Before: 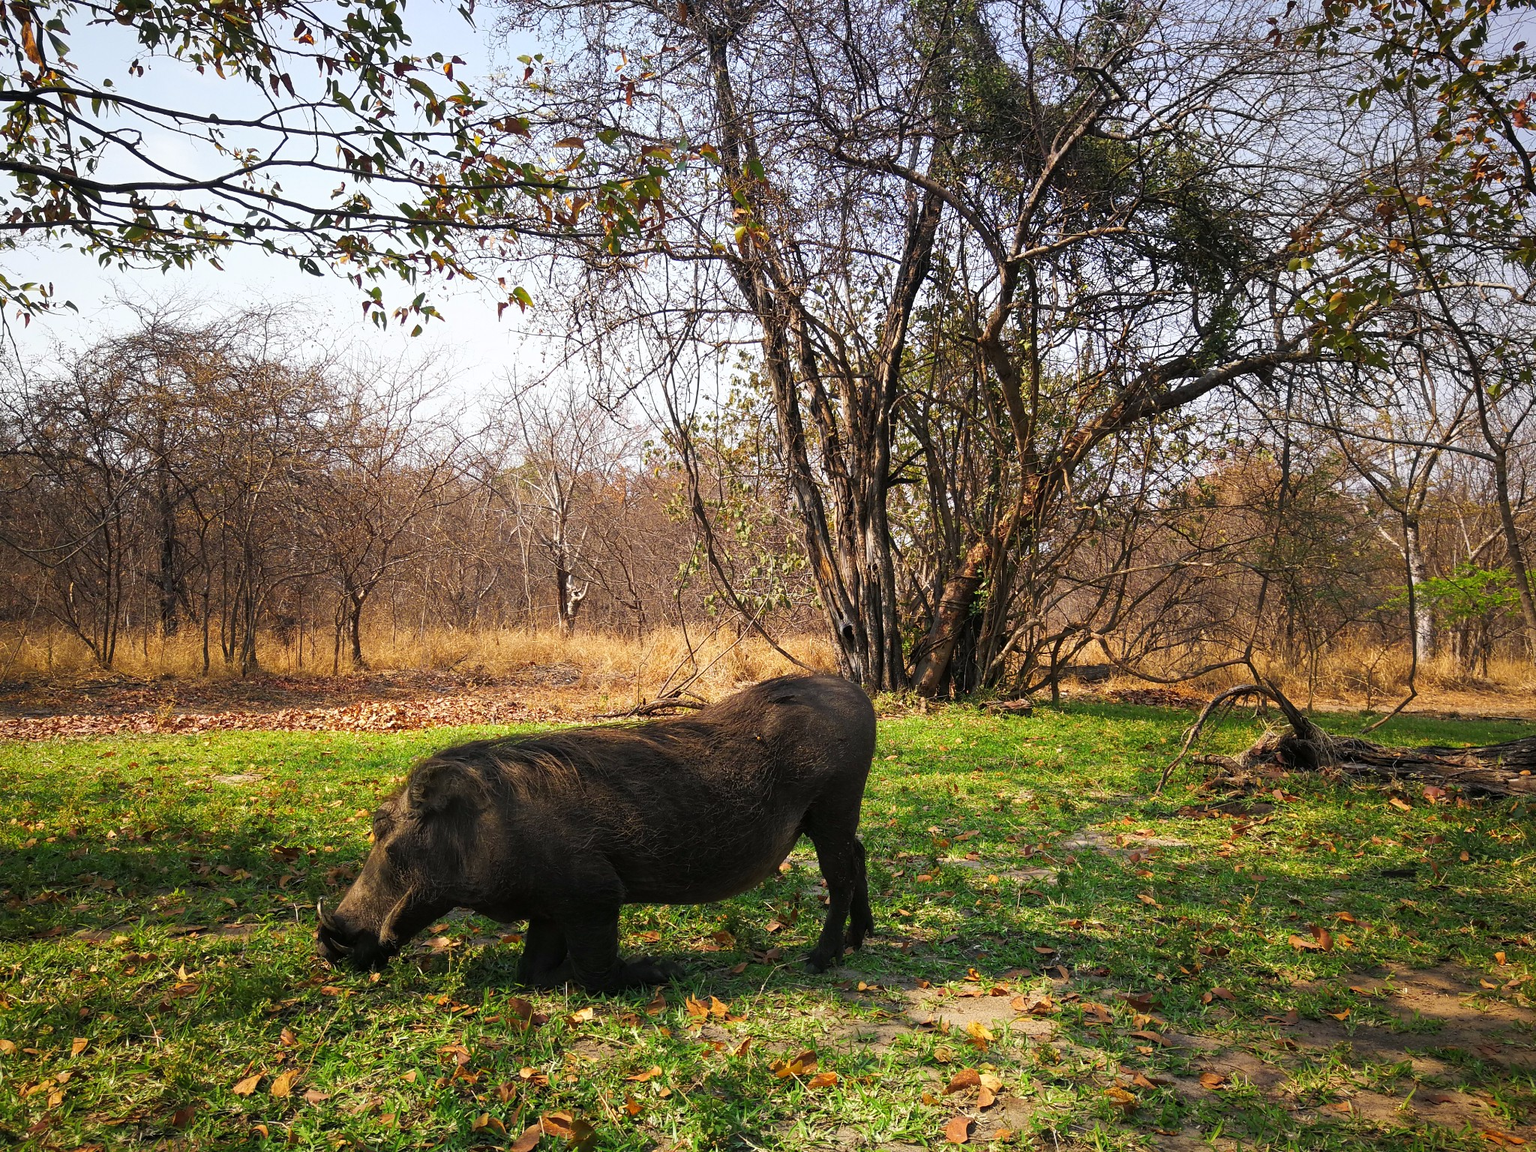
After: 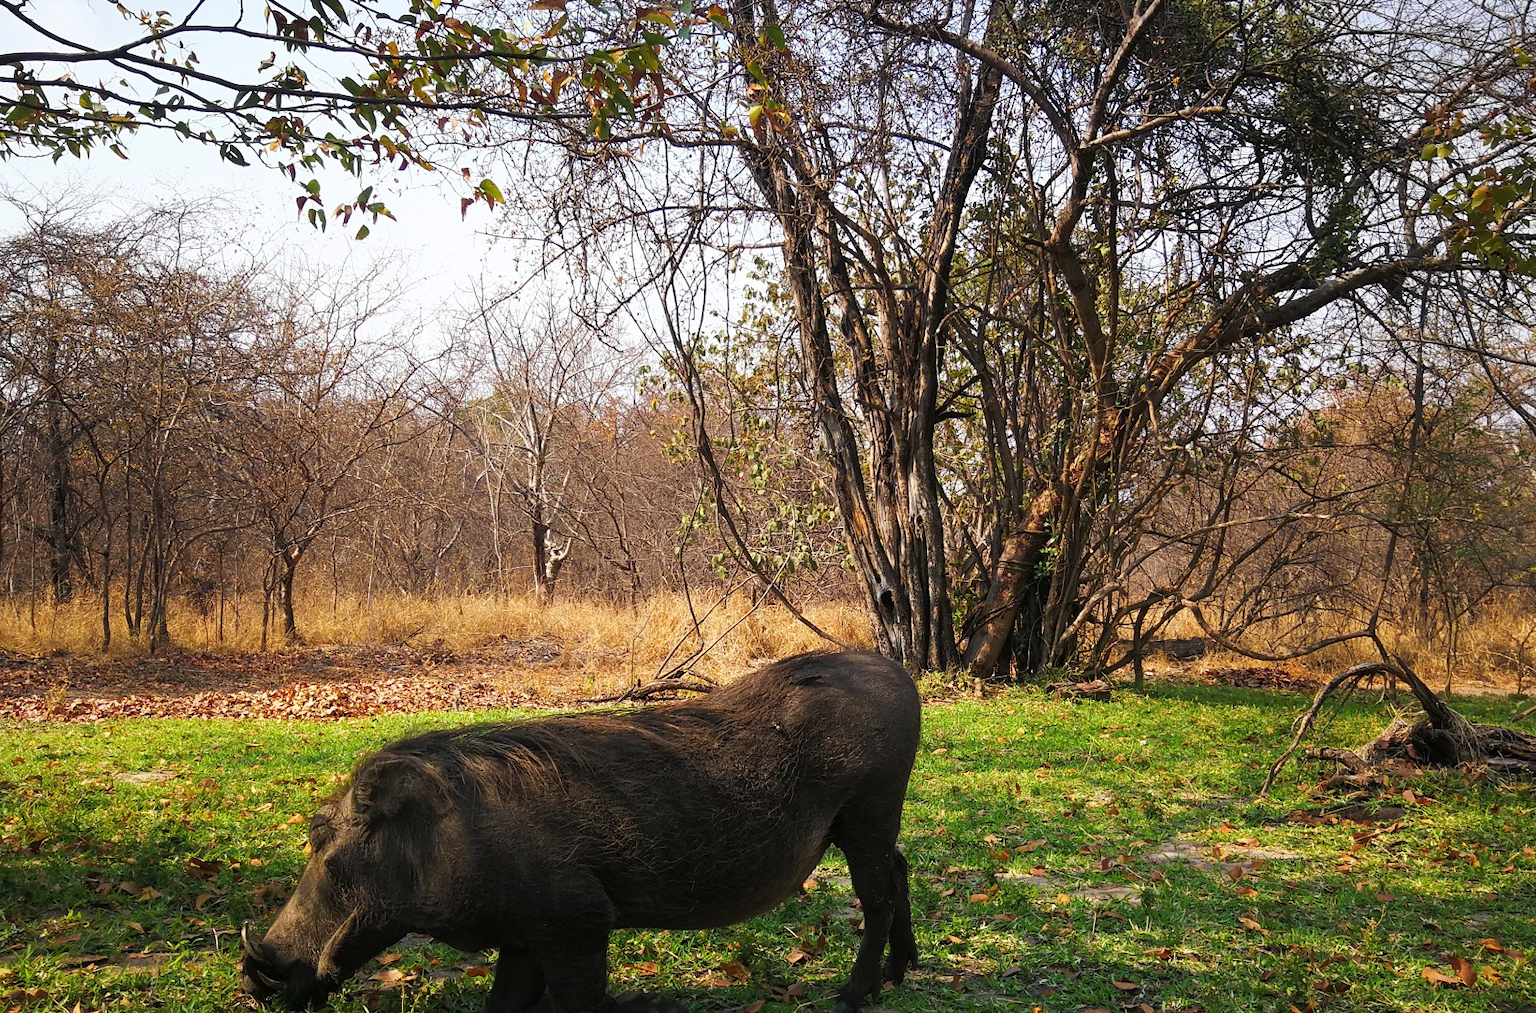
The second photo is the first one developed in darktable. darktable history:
contrast equalizer: y [[0.5, 0.5, 0.478, 0.5, 0.5, 0.5], [0.5 ×6], [0.5 ×6], [0 ×6], [0 ×6]], mix 0.314
crop: left 7.756%, top 12.152%, right 9.955%, bottom 15.43%
